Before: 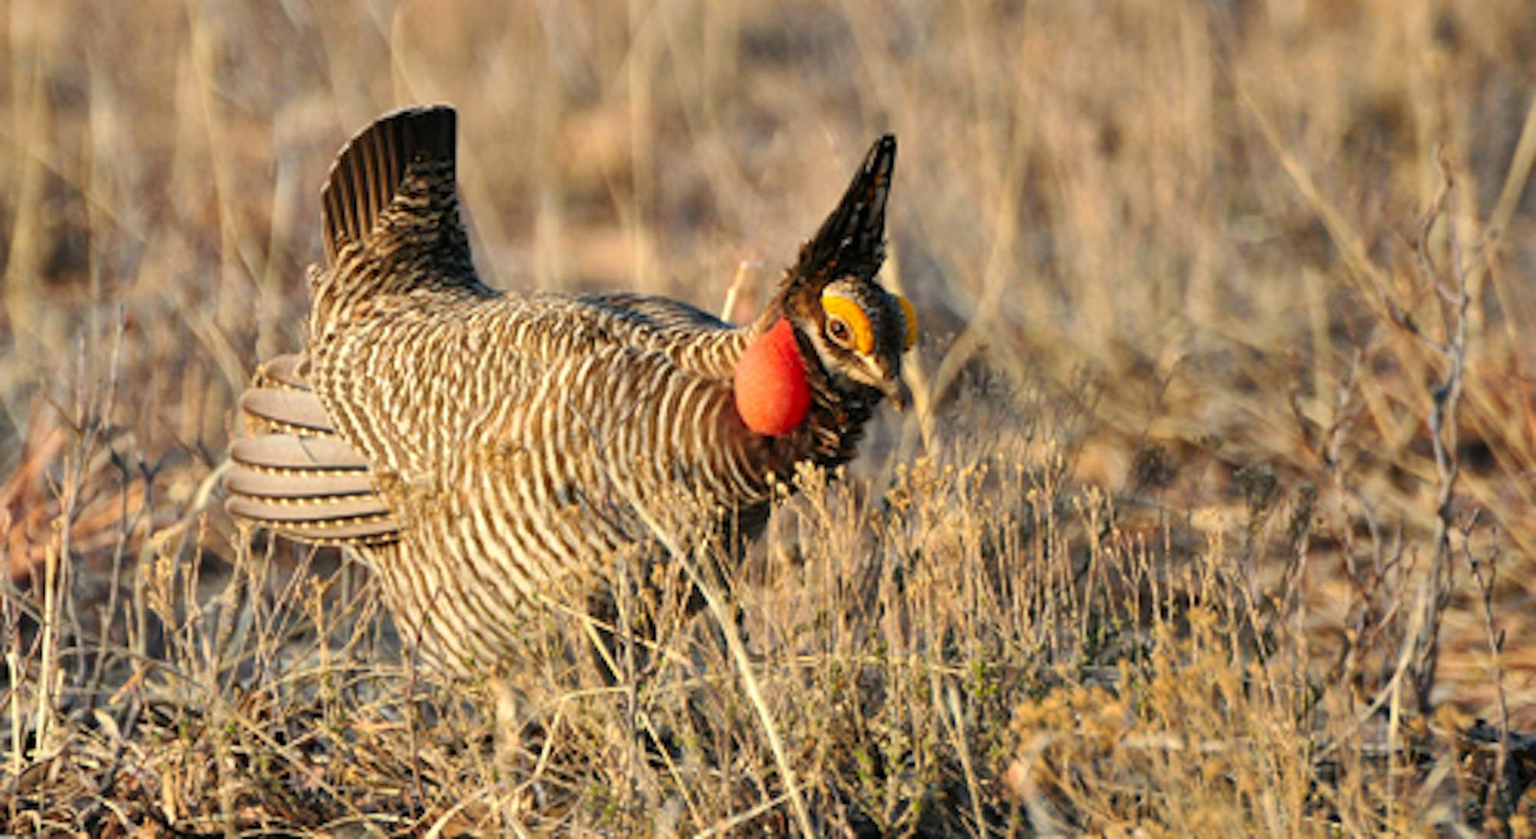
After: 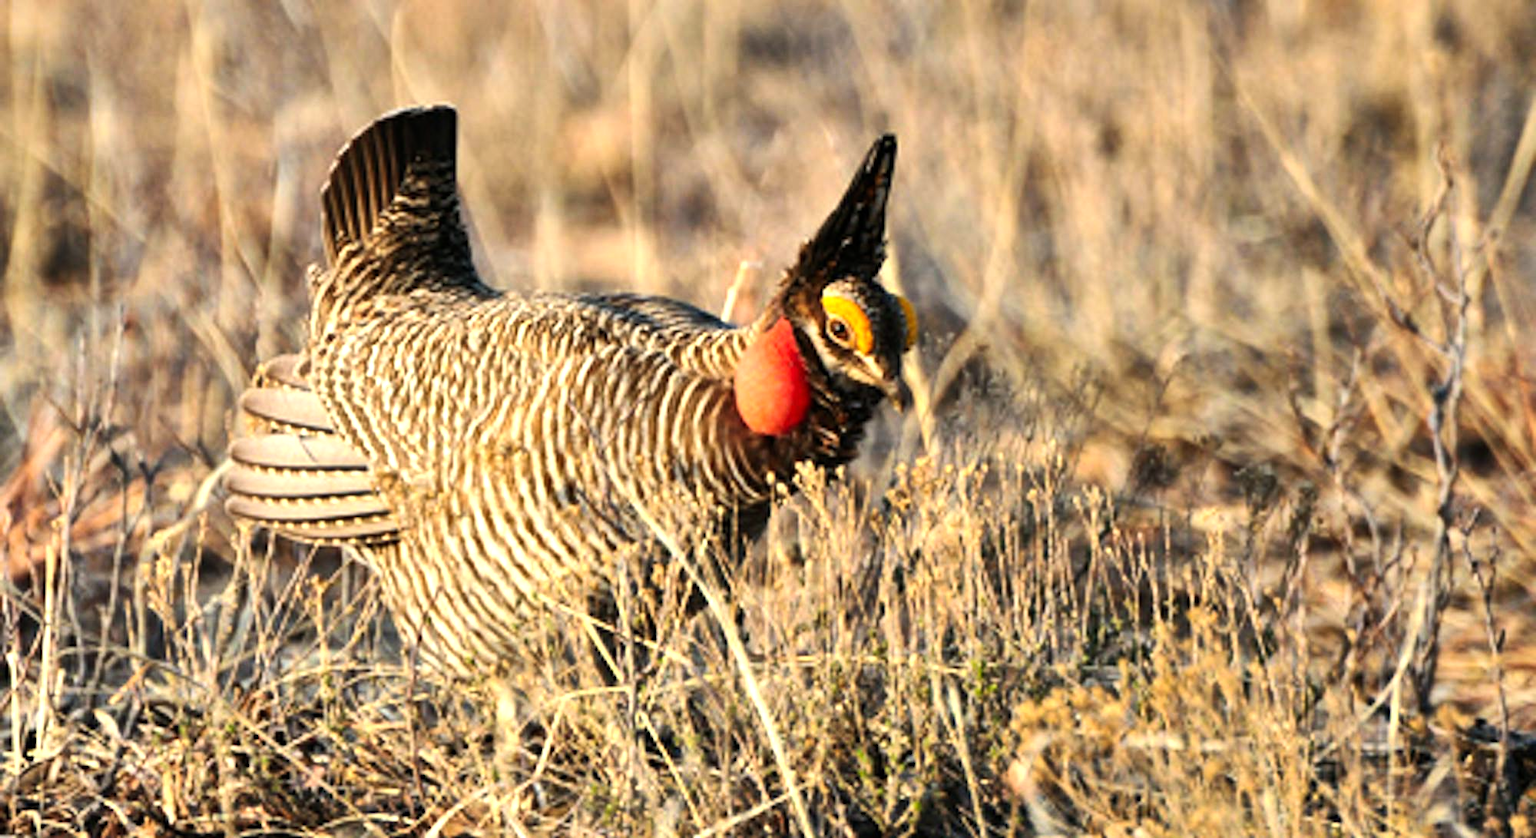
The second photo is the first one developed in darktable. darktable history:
tone equalizer: -8 EV -0.755 EV, -7 EV -0.716 EV, -6 EV -0.564 EV, -5 EV -0.372 EV, -3 EV 0.392 EV, -2 EV 0.6 EV, -1 EV 0.689 EV, +0 EV 0.734 EV, edges refinement/feathering 500, mask exposure compensation -1.57 EV, preserve details no
